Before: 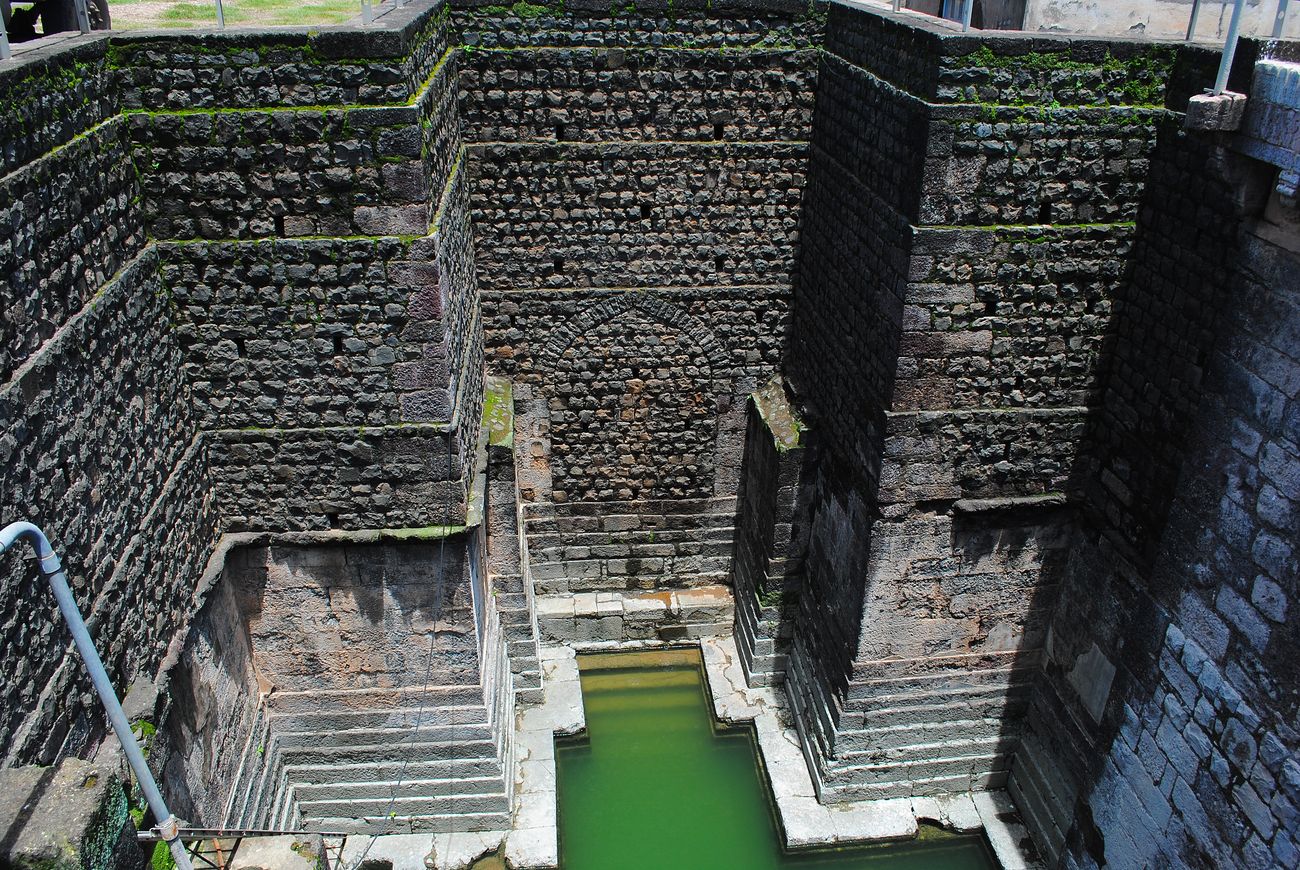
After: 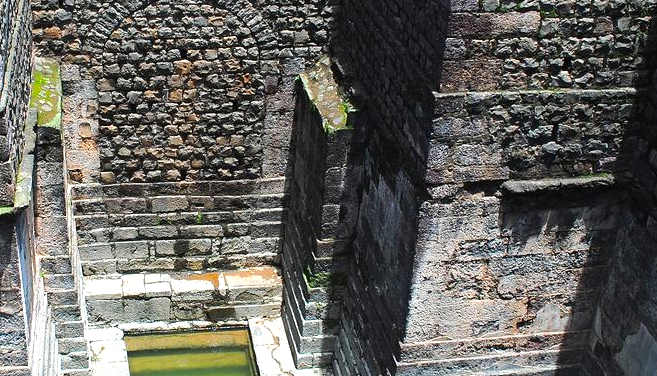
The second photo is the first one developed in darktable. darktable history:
crop: left 34.782%, top 36.672%, right 14.641%, bottom 20.076%
color balance rgb: perceptual saturation grading › global saturation 9.75%
exposure: black level correction 0, exposure 0.691 EV, compensate exposure bias true, compensate highlight preservation false
levels: black 3.91%
